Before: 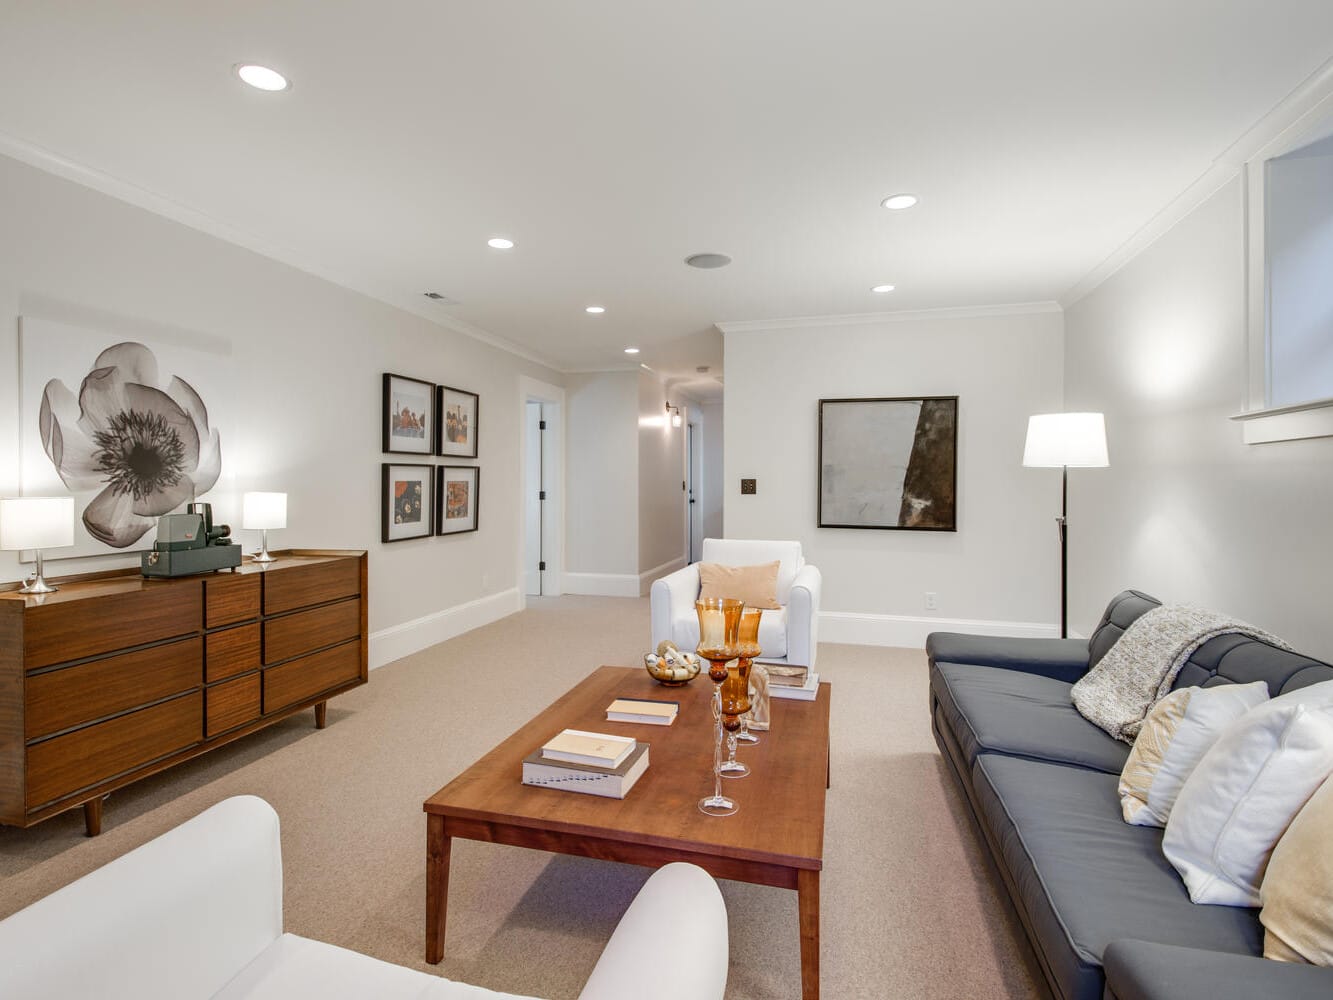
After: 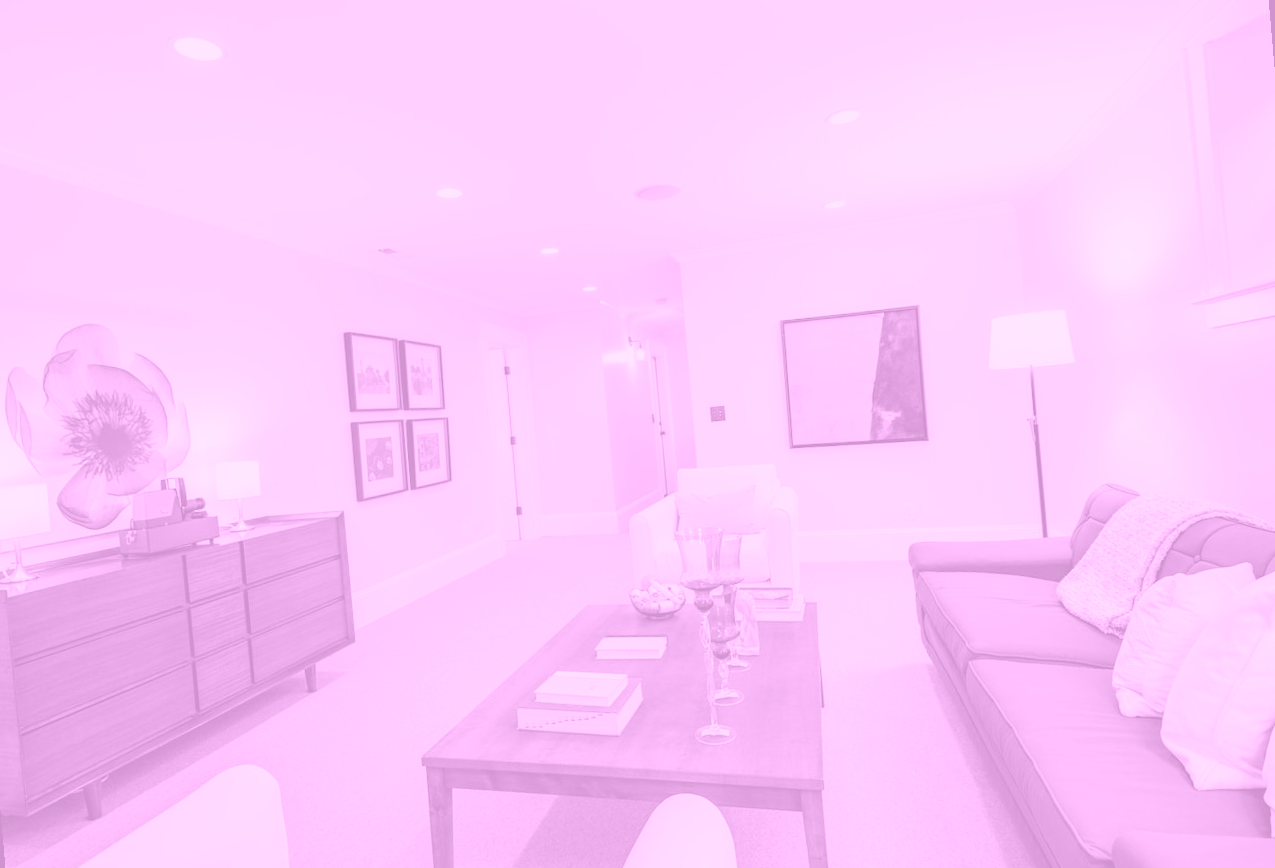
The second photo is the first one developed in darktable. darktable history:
colorize: hue 331.2°, saturation 75%, source mix 30.28%, lightness 70.52%, version 1
rotate and perspective: rotation -5°, crop left 0.05, crop right 0.952, crop top 0.11, crop bottom 0.89
